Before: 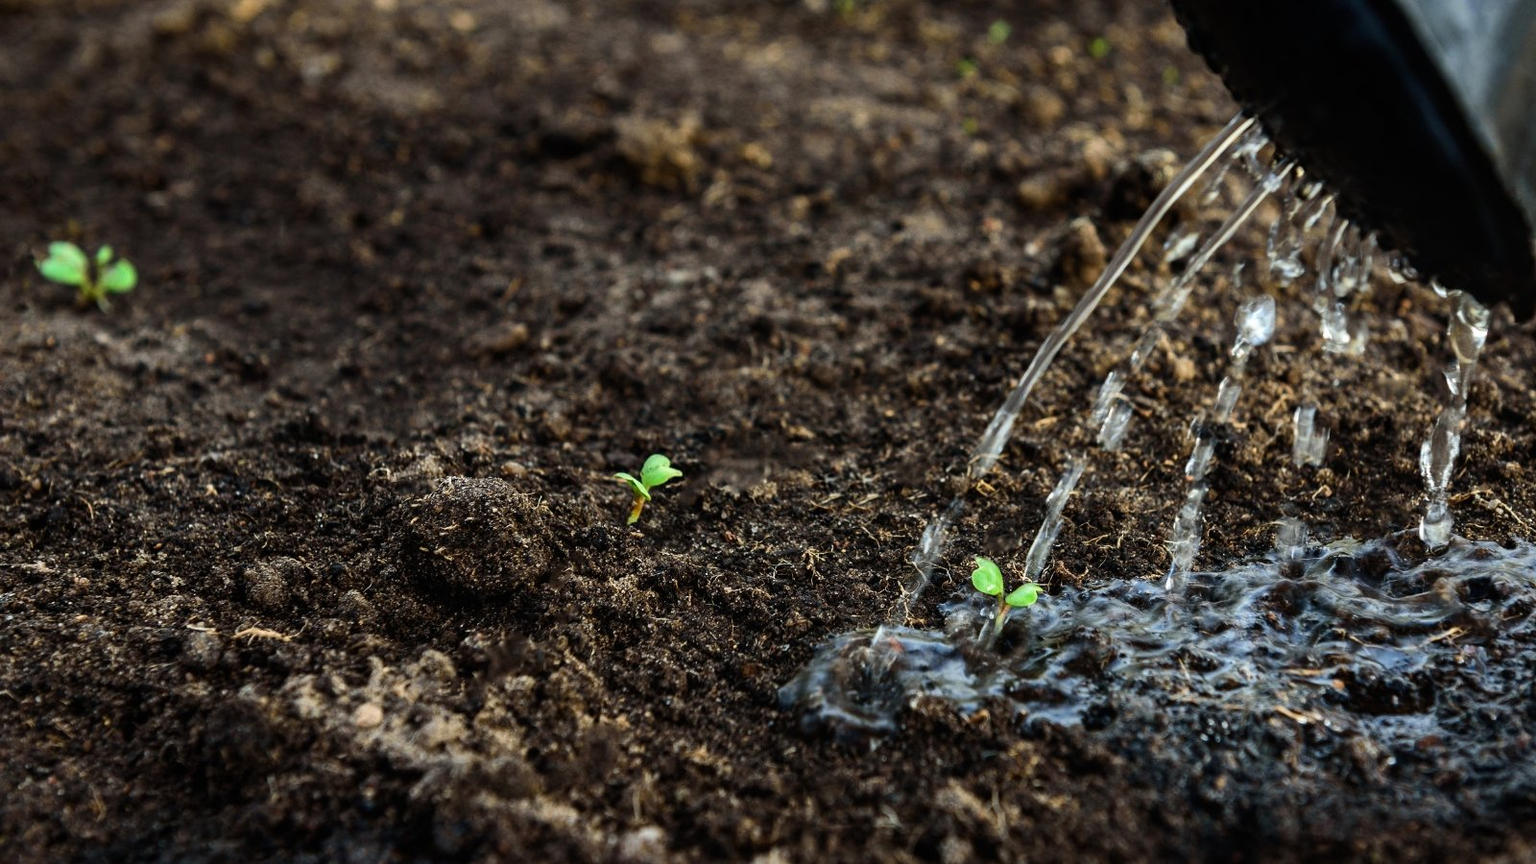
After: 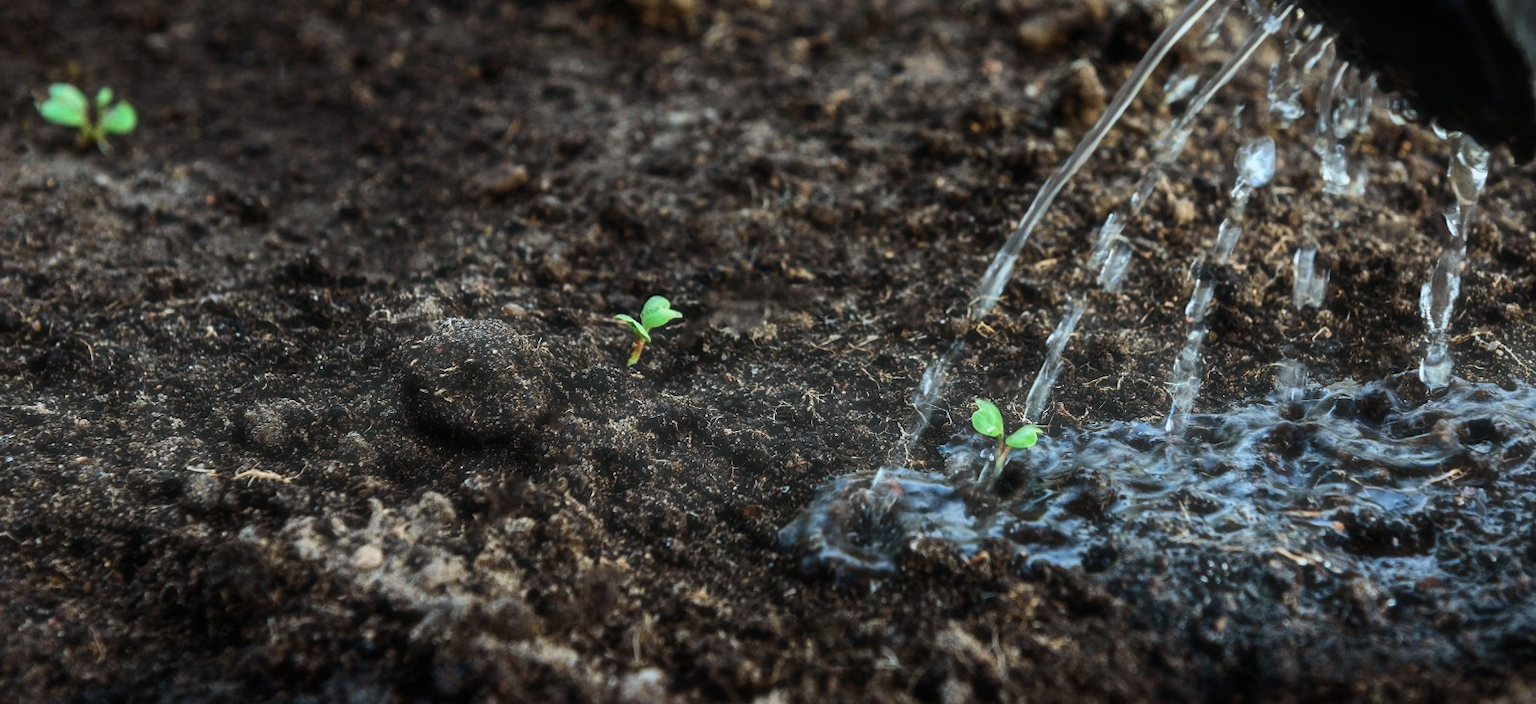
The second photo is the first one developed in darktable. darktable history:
crop and rotate: top 18.384%
color correction: highlights a* -4.05, highlights b* -10.98
haze removal: strength -0.104, compatibility mode true, adaptive false
